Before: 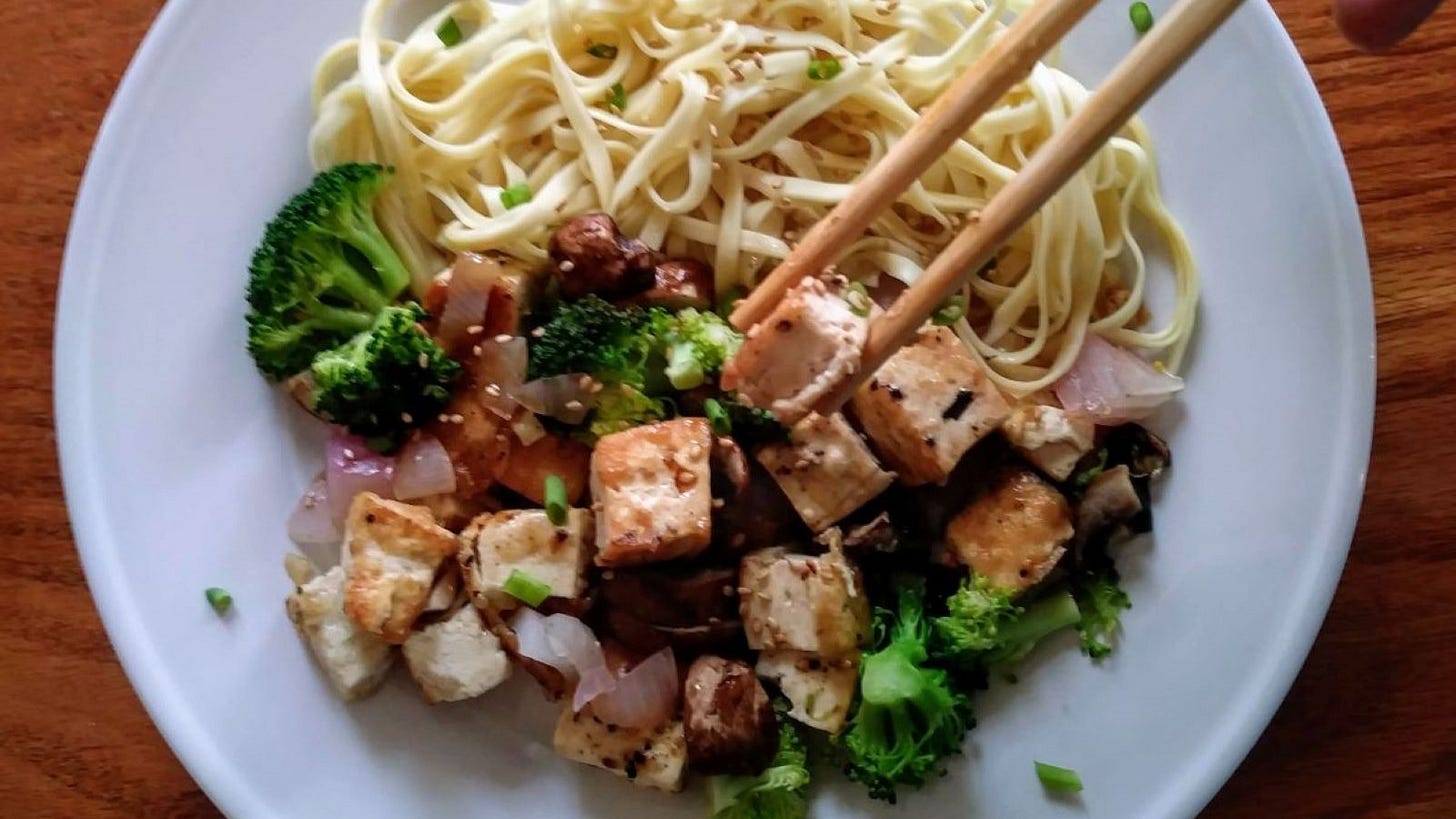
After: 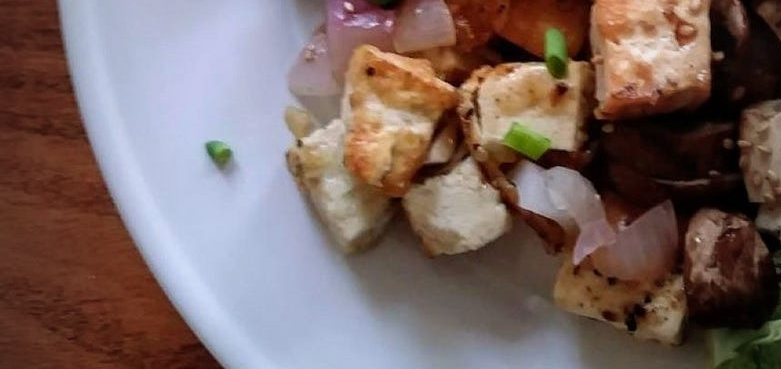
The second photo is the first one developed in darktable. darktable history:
vignetting: fall-off start 72.76%, fall-off radius 108.84%, width/height ratio 0.736, unbound false
crop and rotate: top 54.67%, right 46.305%, bottom 0.191%
